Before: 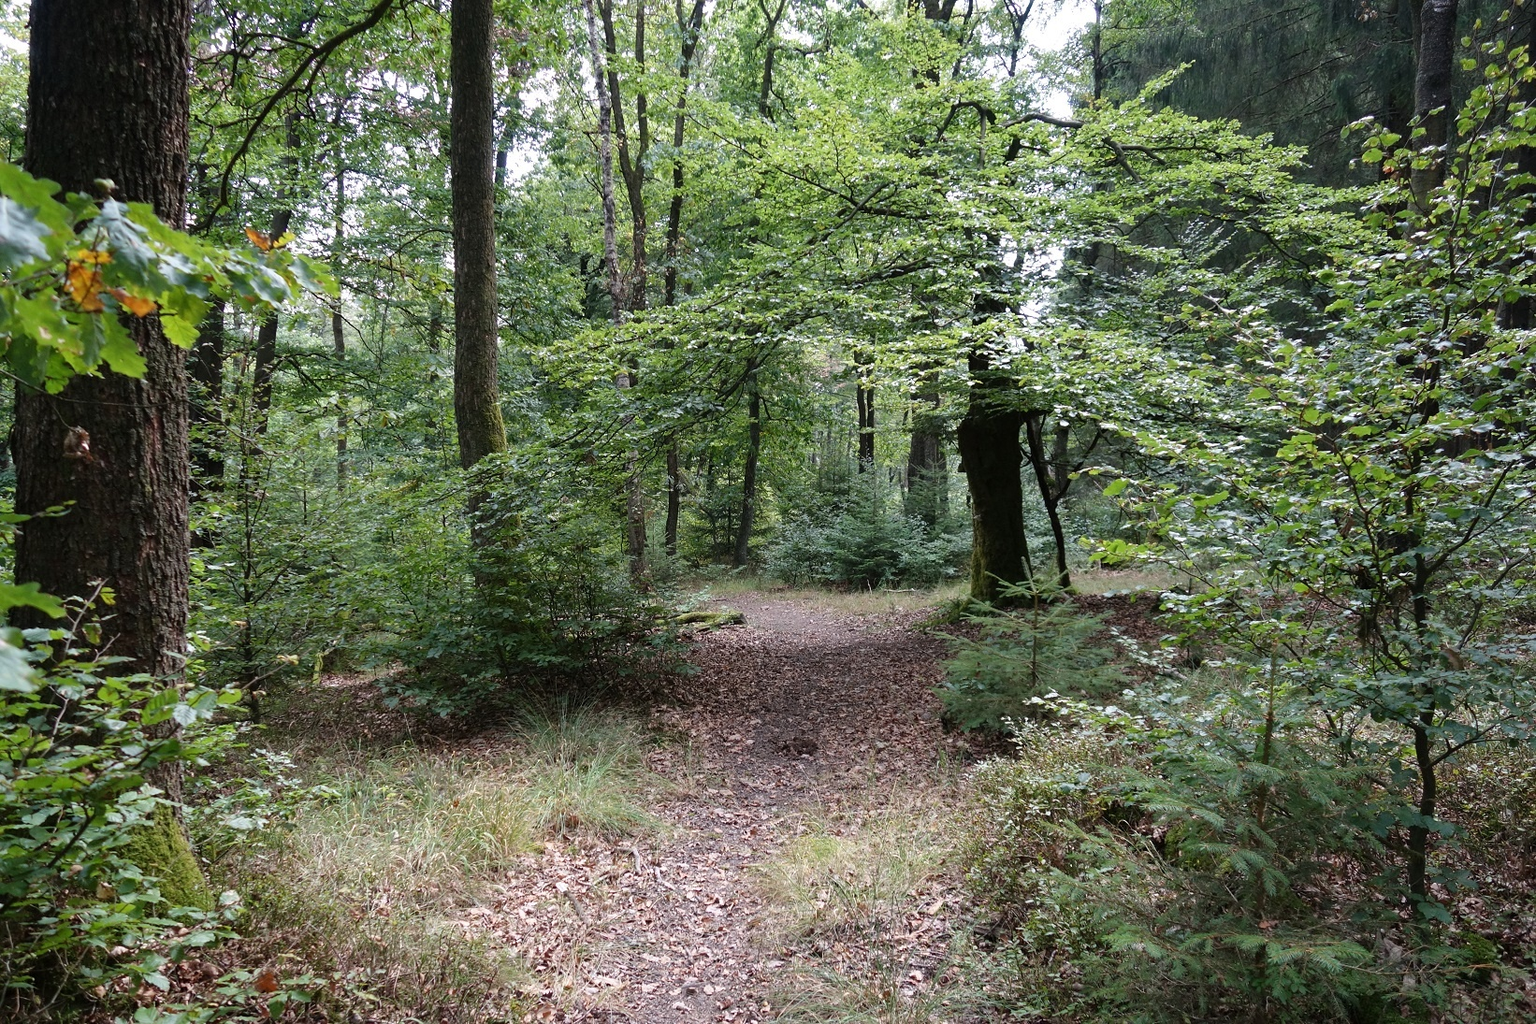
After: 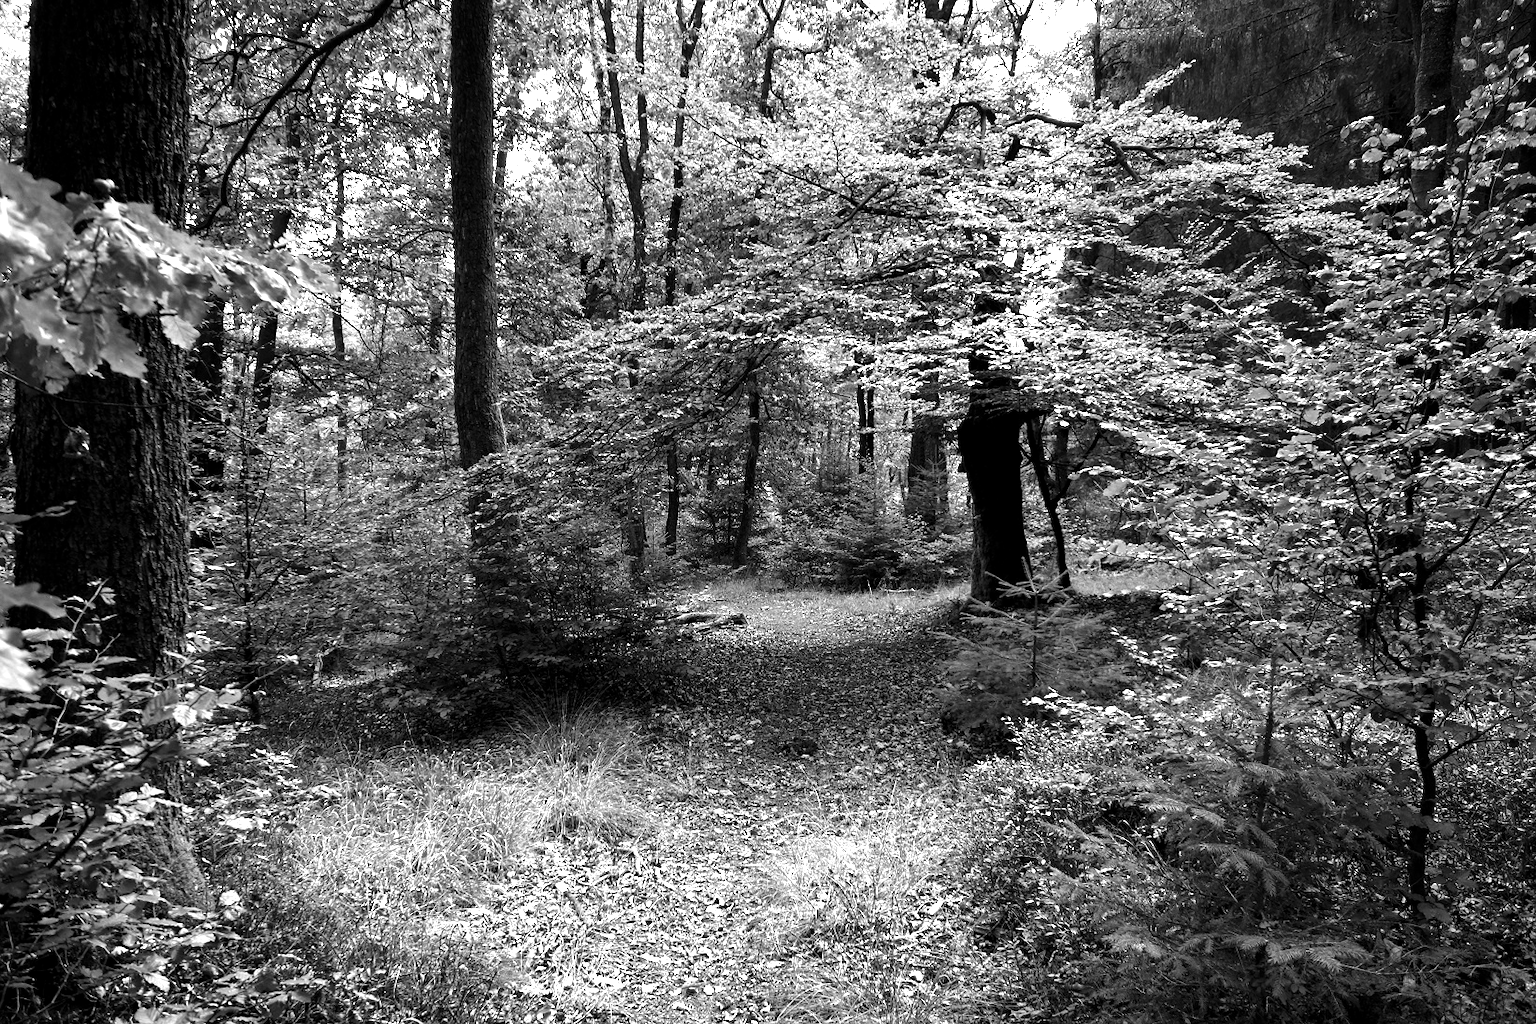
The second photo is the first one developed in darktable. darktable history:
levels: levels [0.044, 0.475, 0.791]
monochrome: on, module defaults
